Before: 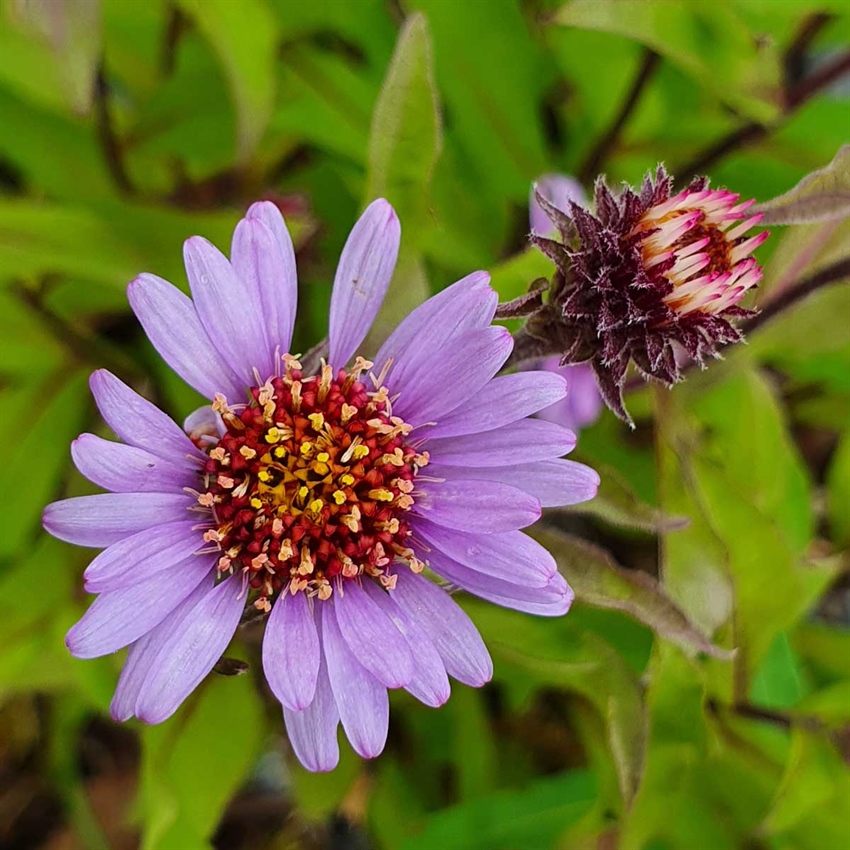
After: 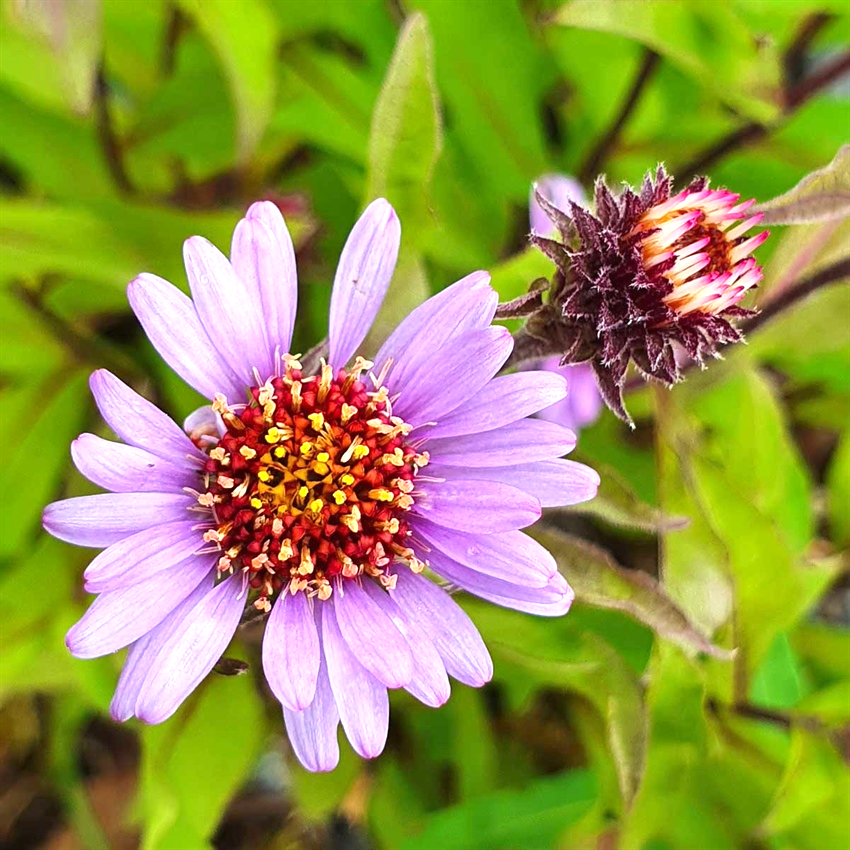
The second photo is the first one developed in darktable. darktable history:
shadows and highlights: shadows 36.2, highlights -27.59, soften with gaussian
exposure: black level correction 0, exposure 1 EV, compensate exposure bias true, compensate highlight preservation false
